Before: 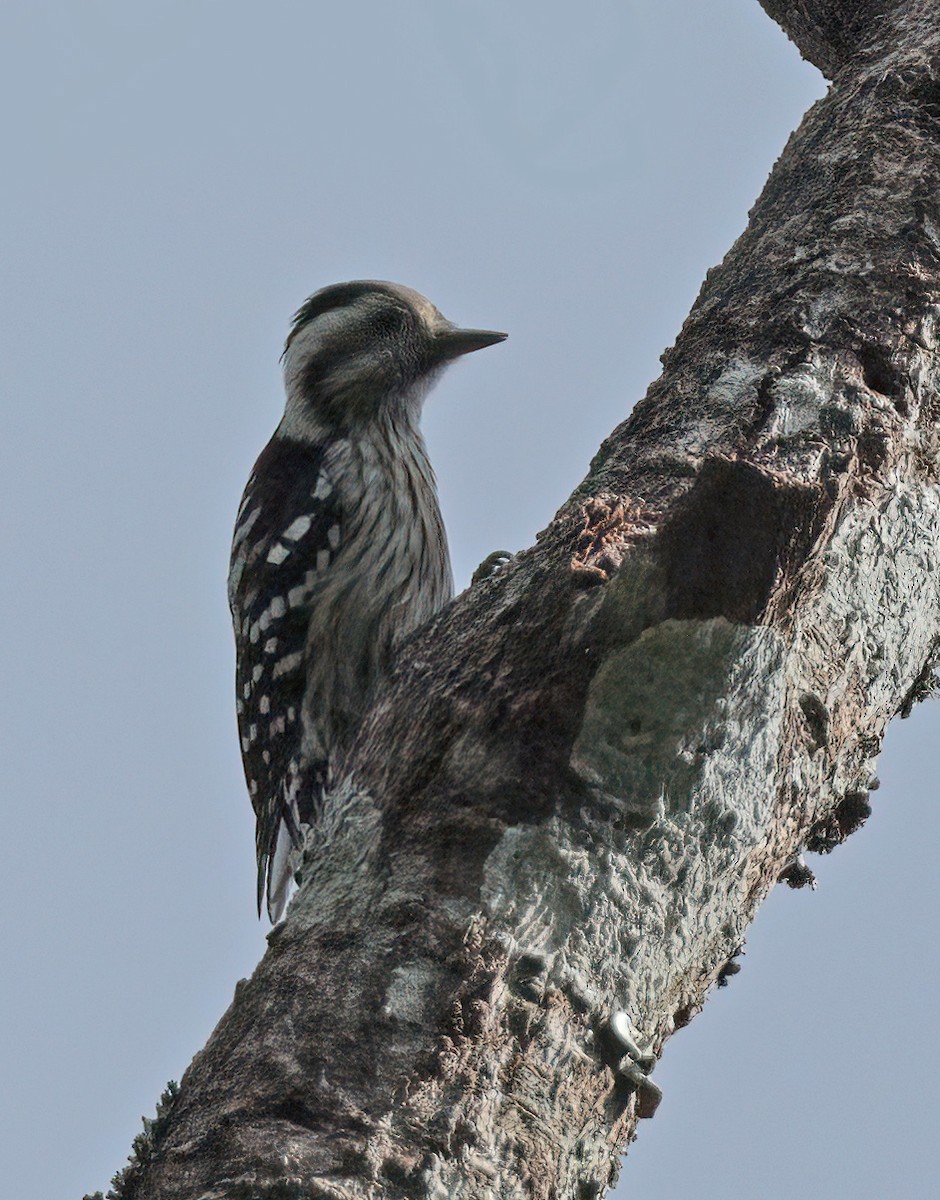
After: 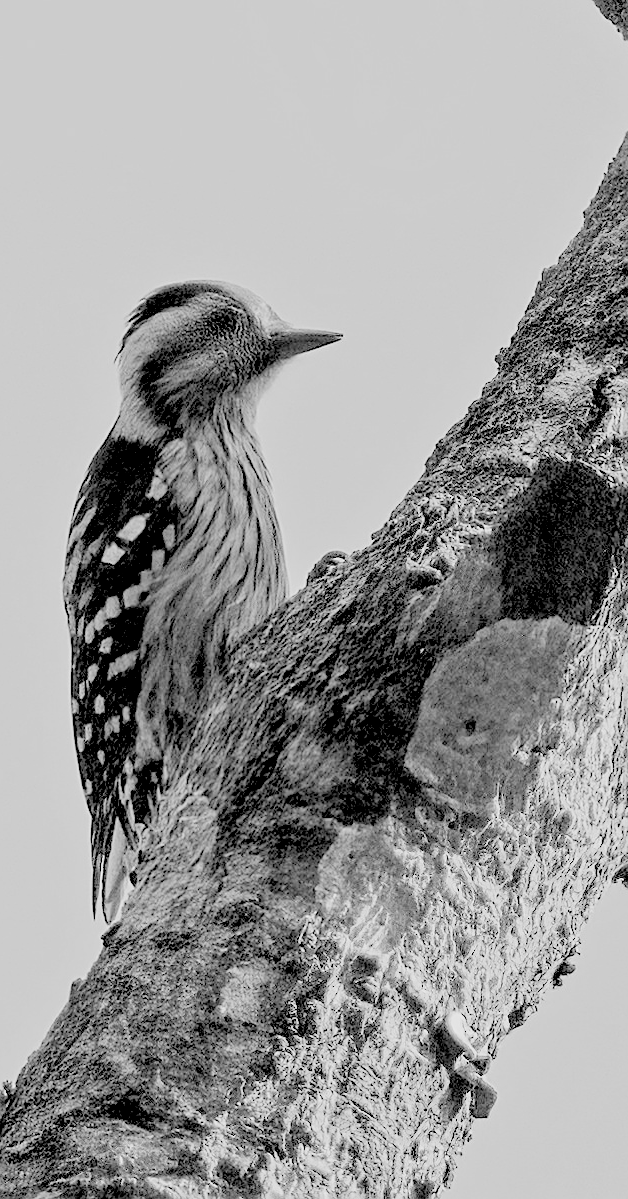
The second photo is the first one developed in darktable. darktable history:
color contrast: green-magenta contrast 0, blue-yellow contrast 0
crop and rotate: left 17.732%, right 15.423%
sharpen: amount 0.575
white balance: red 1.123, blue 0.83
rgb levels: levels [[0.027, 0.429, 0.996], [0, 0.5, 1], [0, 0.5, 1]]
exposure: black level correction 0, exposure 1 EV, compensate highlight preservation false
filmic rgb: black relative exposure -7.15 EV, white relative exposure 5.36 EV, hardness 3.02, color science v6 (2022)
tone equalizer: on, module defaults
